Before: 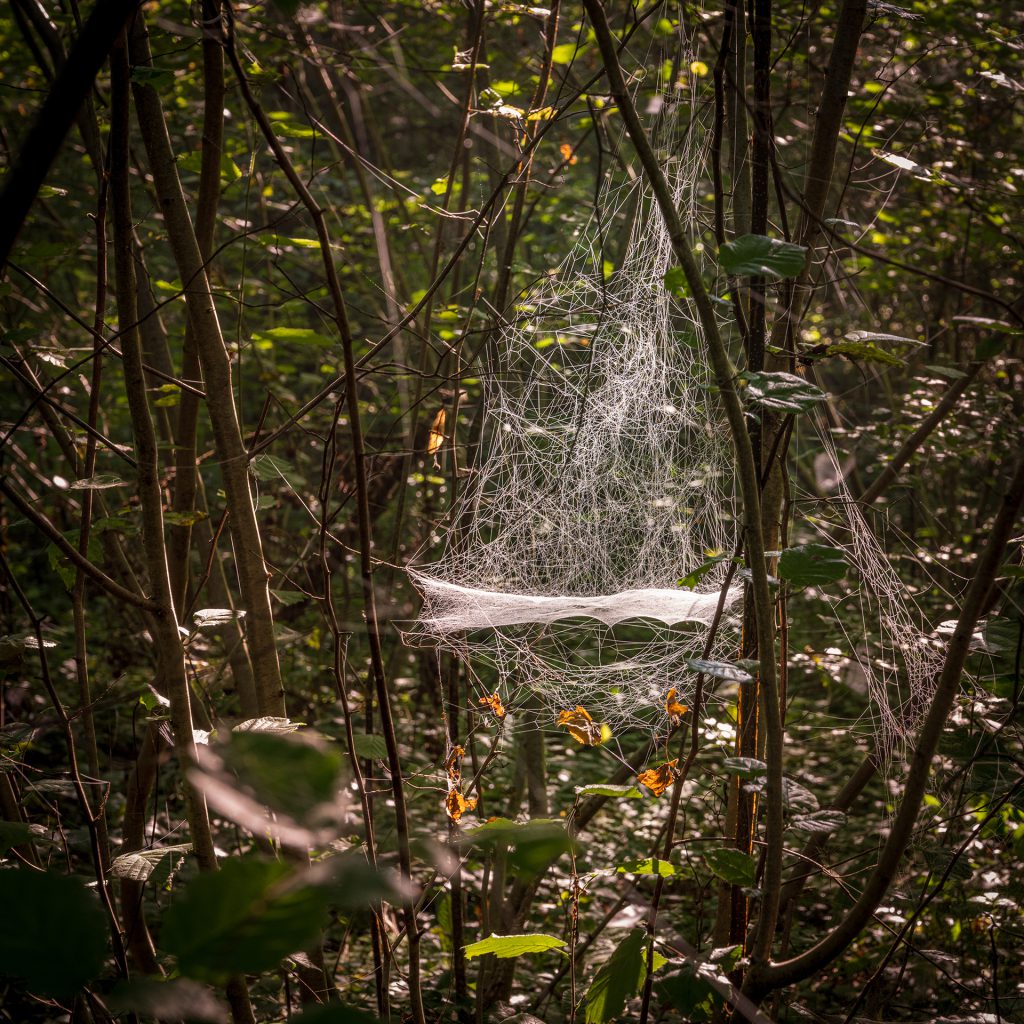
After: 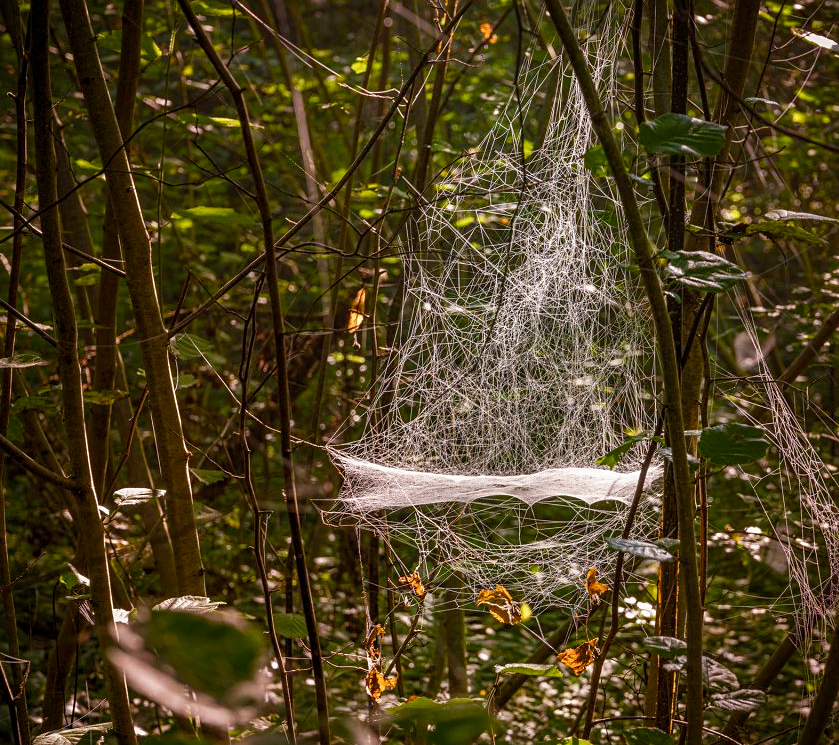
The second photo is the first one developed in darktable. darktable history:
color balance rgb: perceptual saturation grading › global saturation 20%, perceptual saturation grading › highlights -25%, perceptual saturation grading › shadows 50%
crop: left 7.856%, top 11.836%, right 10.12%, bottom 15.387%
sharpen: amount 0.2
